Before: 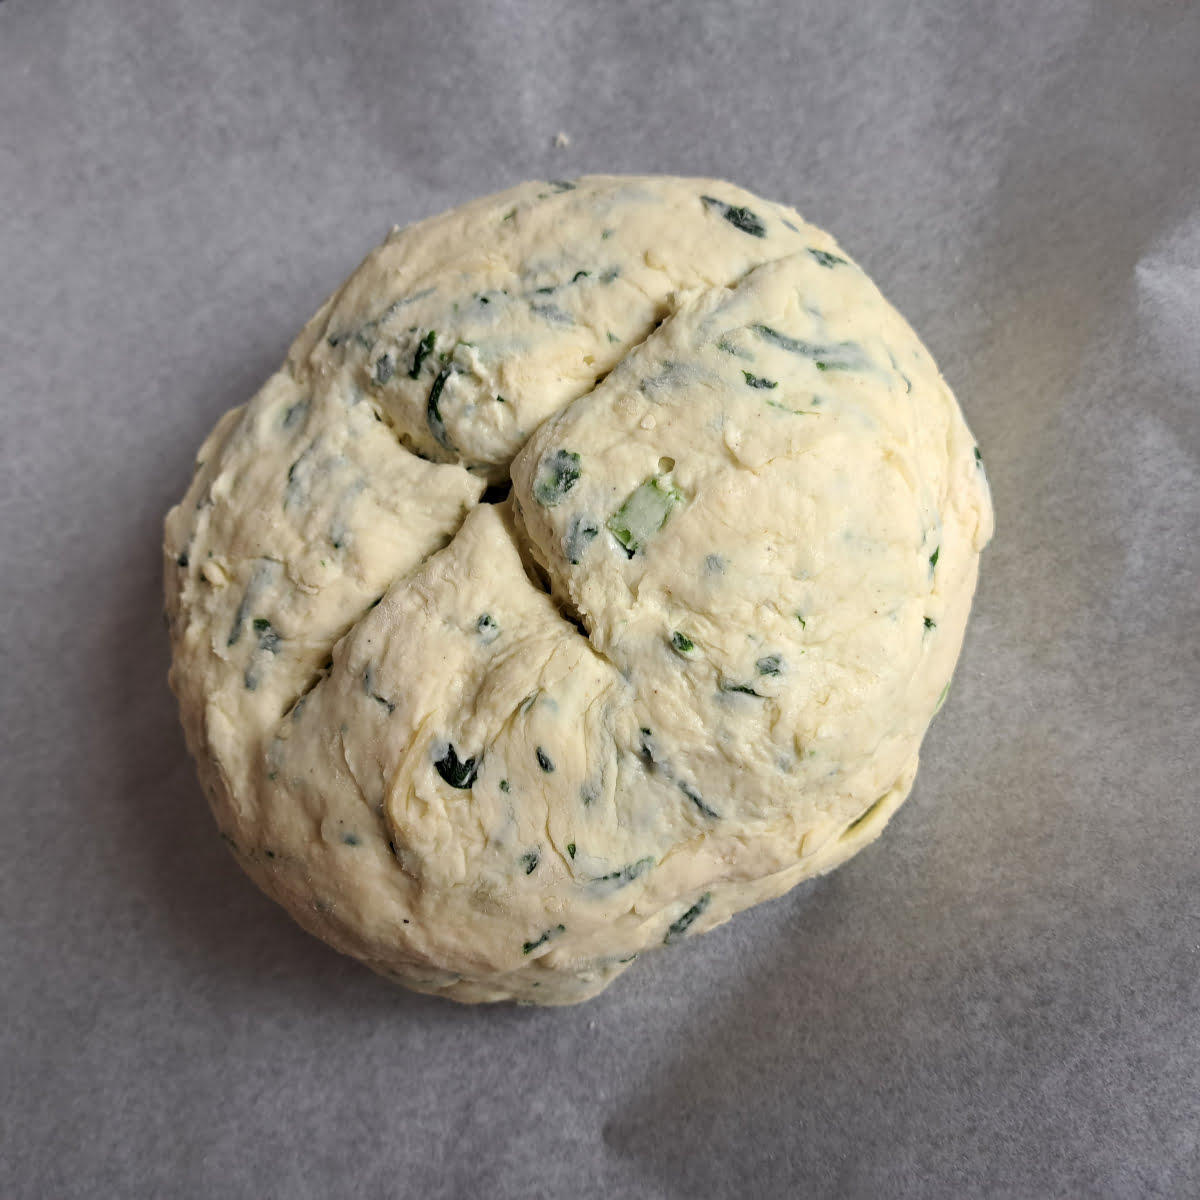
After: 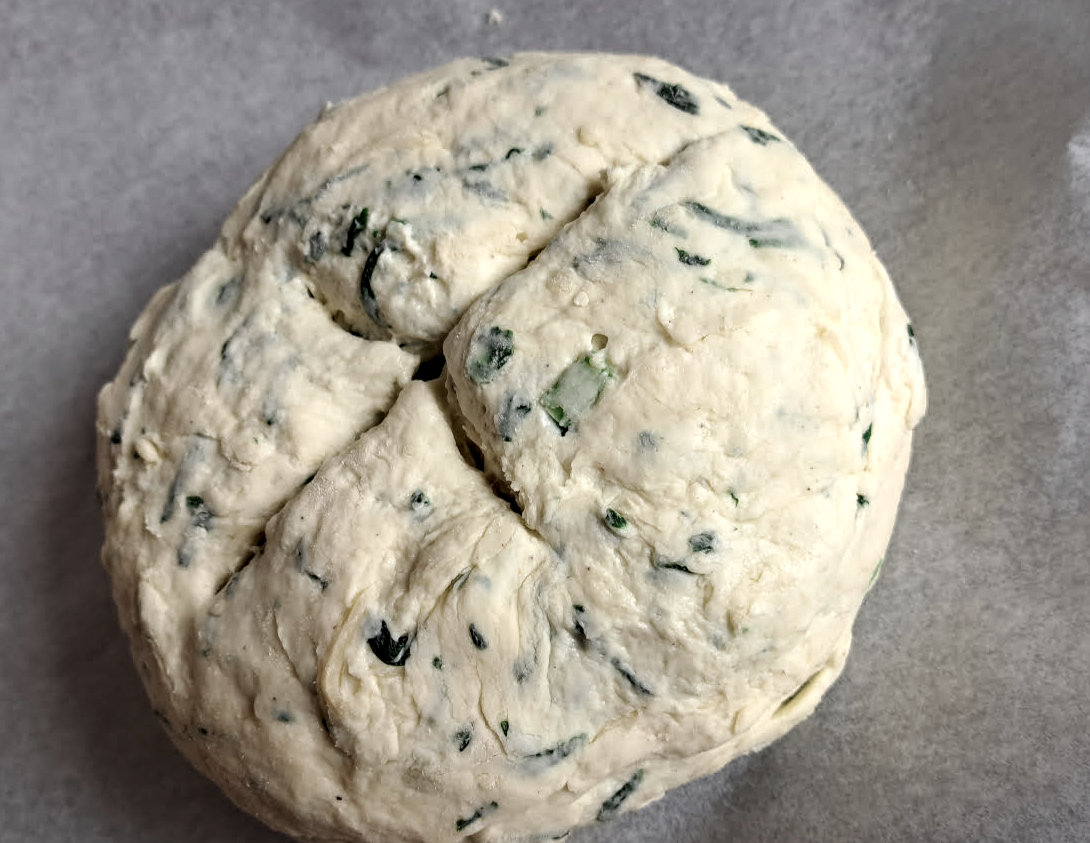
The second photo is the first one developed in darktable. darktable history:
crop: left 5.596%, top 10.314%, right 3.534%, bottom 19.395%
local contrast: detail 135%, midtone range 0.75
color zones: curves: ch0 [(0, 0.5) (0.125, 0.4) (0.25, 0.5) (0.375, 0.4) (0.5, 0.4) (0.625, 0.35) (0.75, 0.35) (0.875, 0.5)]; ch1 [(0, 0.35) (0.125, 0.45) (0.25, 0.35) (0.375, 0.35) (0.5, 0.35) (0.625, 0.35) (0.75, 0.45) (0.875, 0.35)]; ch2 [(0, 0.6) (0.125, 0.5) (0.25, 0.5) (0.375, 0.6) (0.5, 0.6) (0.625, 0.5) (0.75, 0.5) (0.875, 0.5)]
